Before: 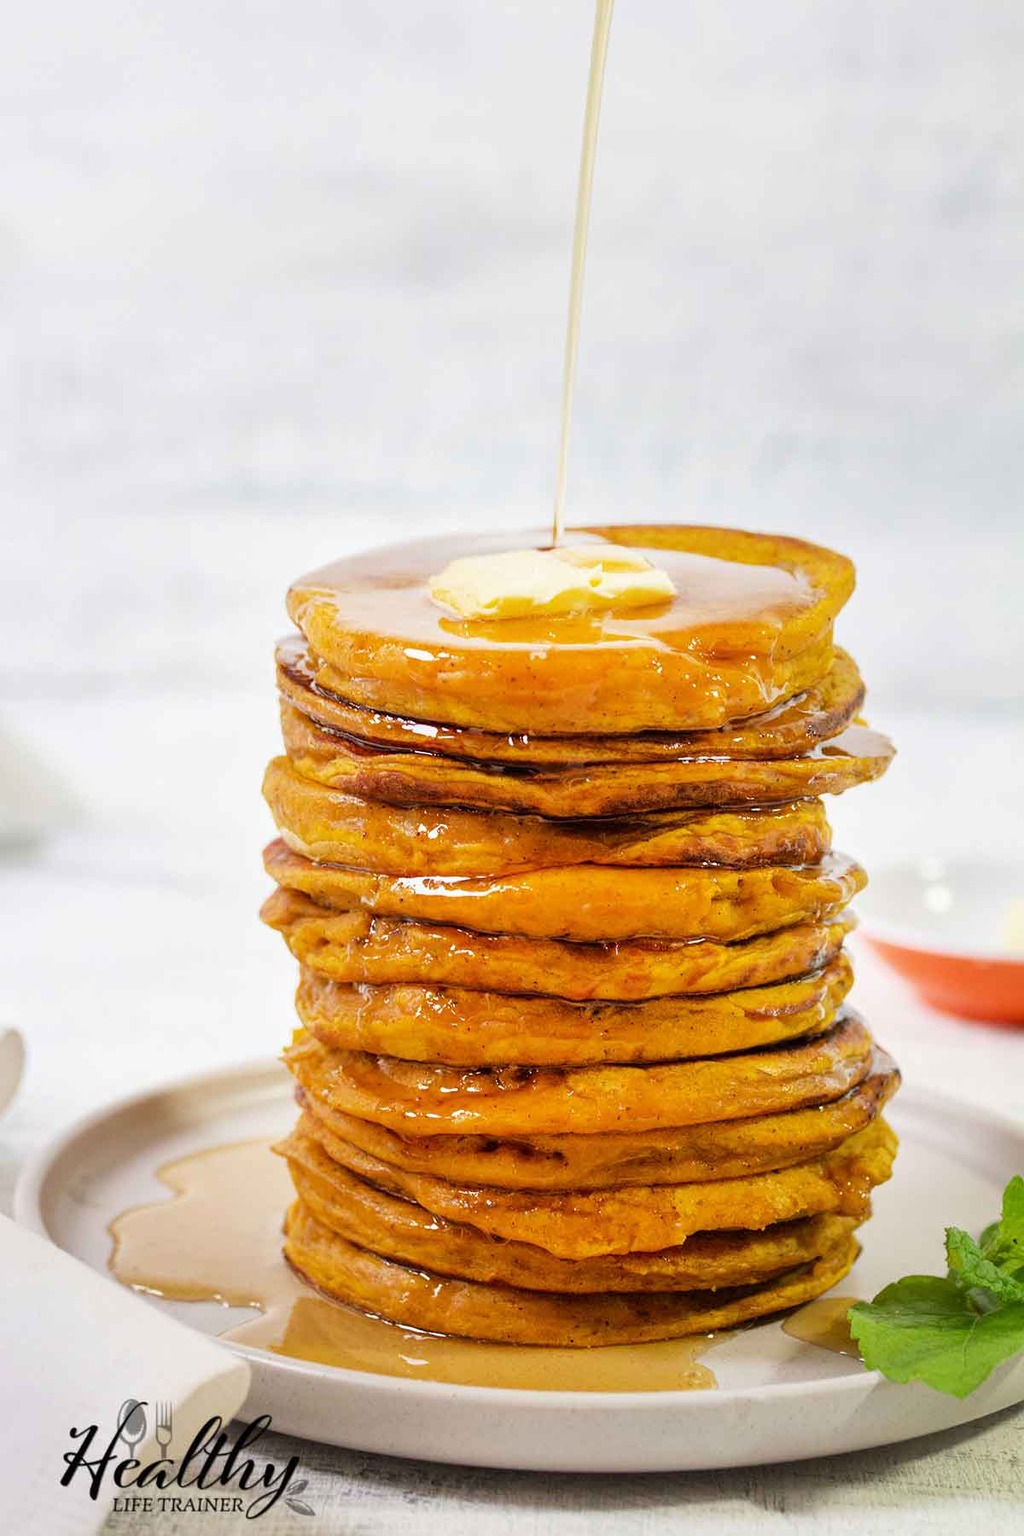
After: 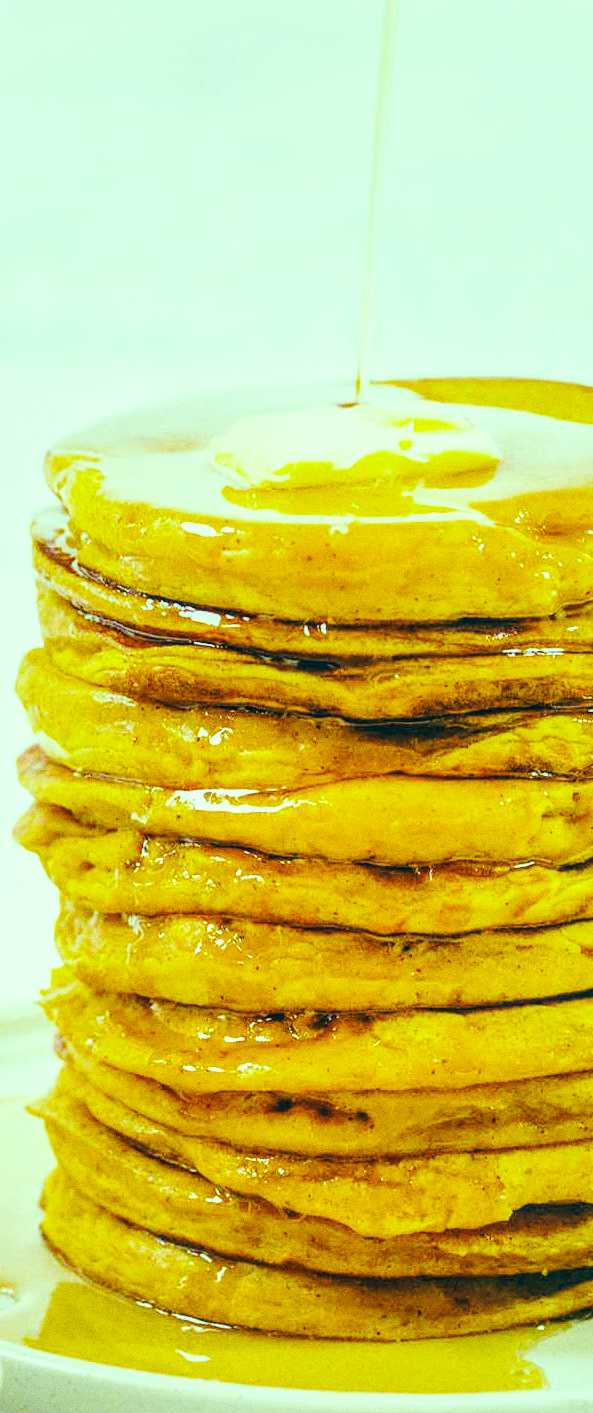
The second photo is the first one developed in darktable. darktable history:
crop and rotate: angle 0.02°, left 24.353%, top 13.219%, right 26.156%, bottom 8.224%
base curve: curves: ch0 [(0, 0.007) (0.028, 0.063) (0.121, 0.311) (0.46, 0.743) (0.859, 0.957) (1, 1)], preserve colors none
local contrast: on, module defaults
color balance rgb: perceptual saturation grading › global saturation 25%, global vibrance 20%
color correction: highlights a* -20.08, highlights b* 9.8, shadows a* -20.4, shadows b* -10.76
velvia: on, module defaults
grain: coarseness 8.68 ISO, strength 31.94%
